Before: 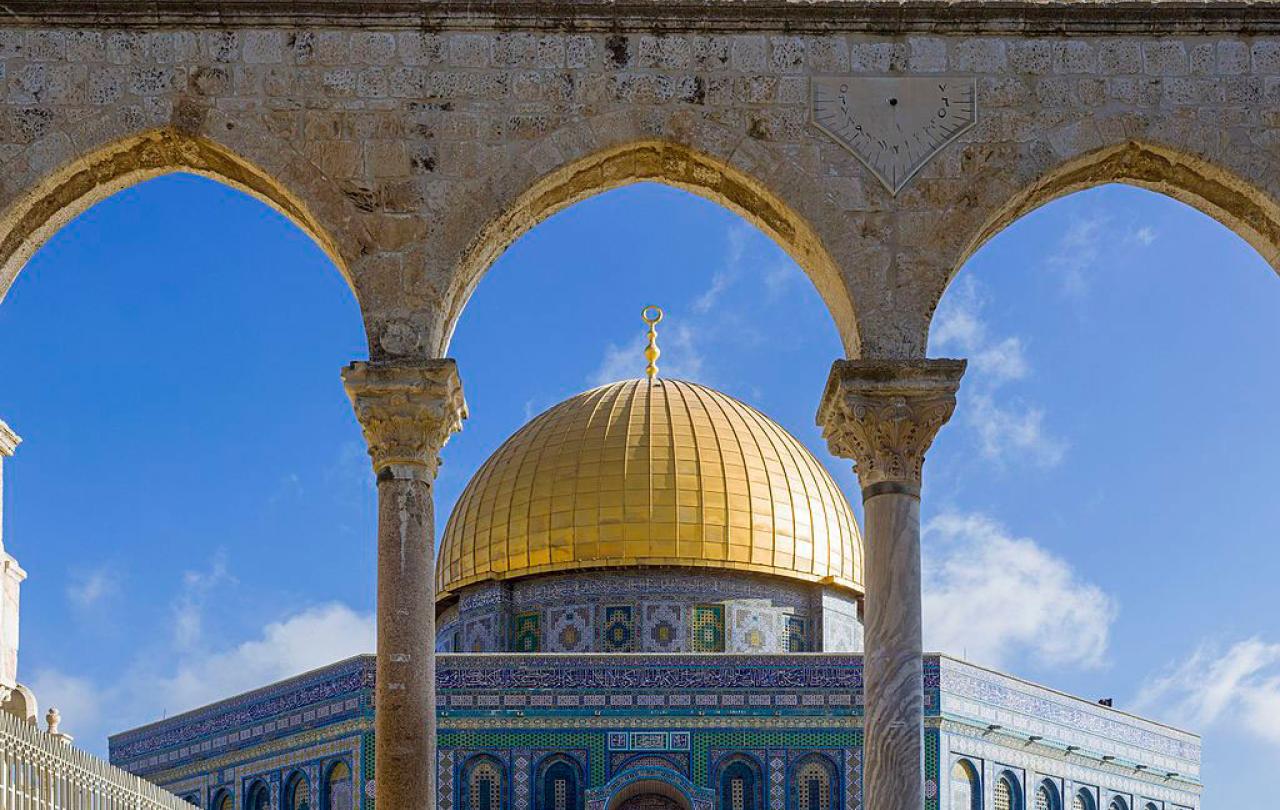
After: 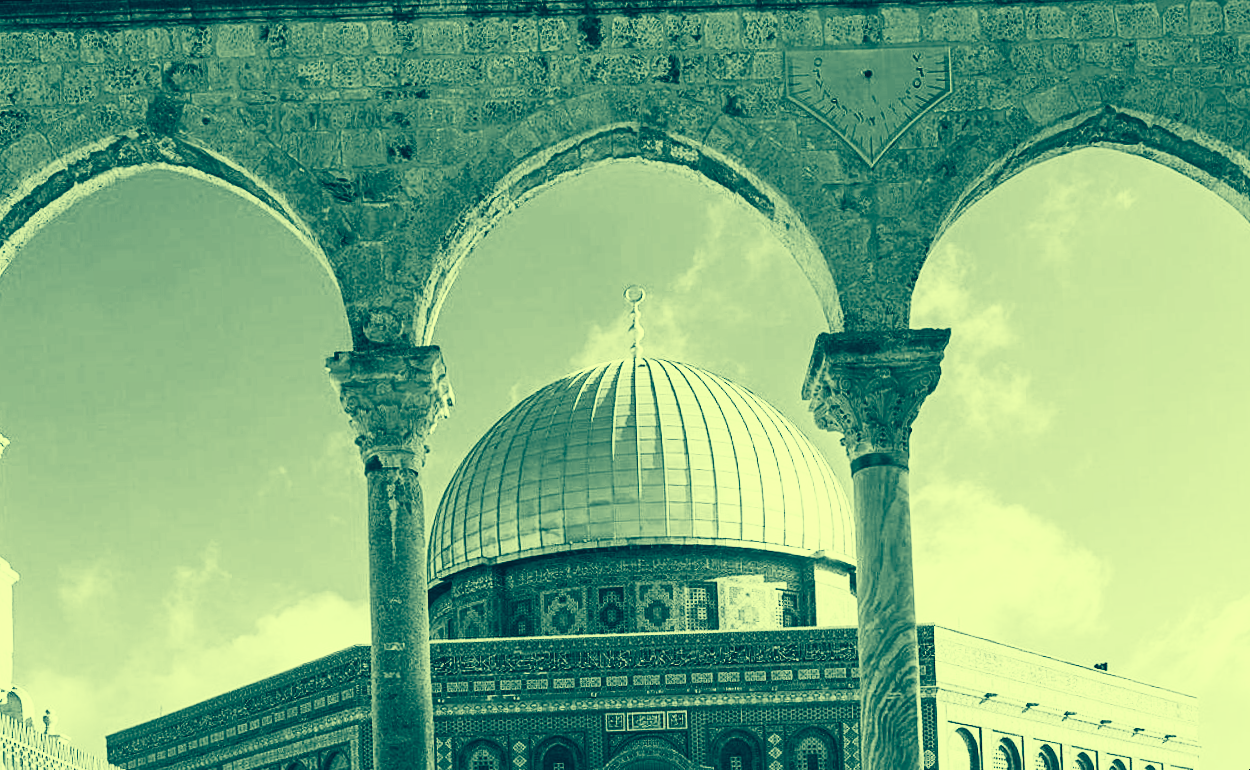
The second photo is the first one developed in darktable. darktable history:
color correction: highlights a* -15.58, highlights b* 40, shadows a* -40, shadows b* -26.18
rotate and perspective: rotation -2°, crop left 0.022, crop right 0.978, crop top 0.049, crop bottom 0.951
contrast brightness saturation: contrast 0.53, brightness 0.47, saturation -1
